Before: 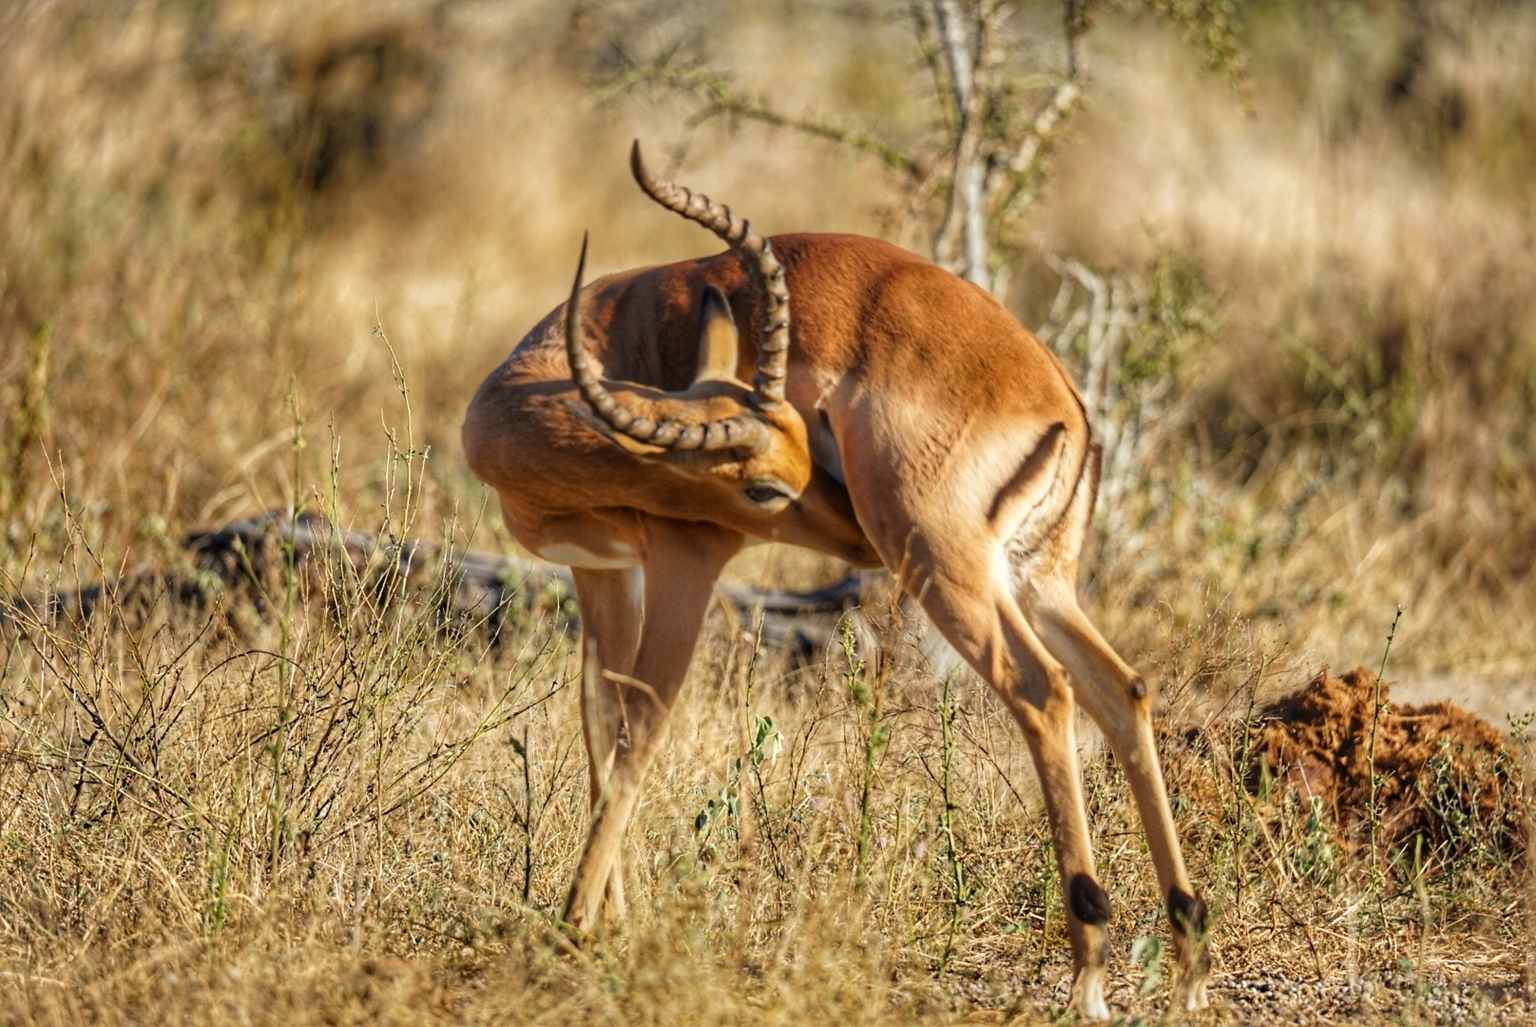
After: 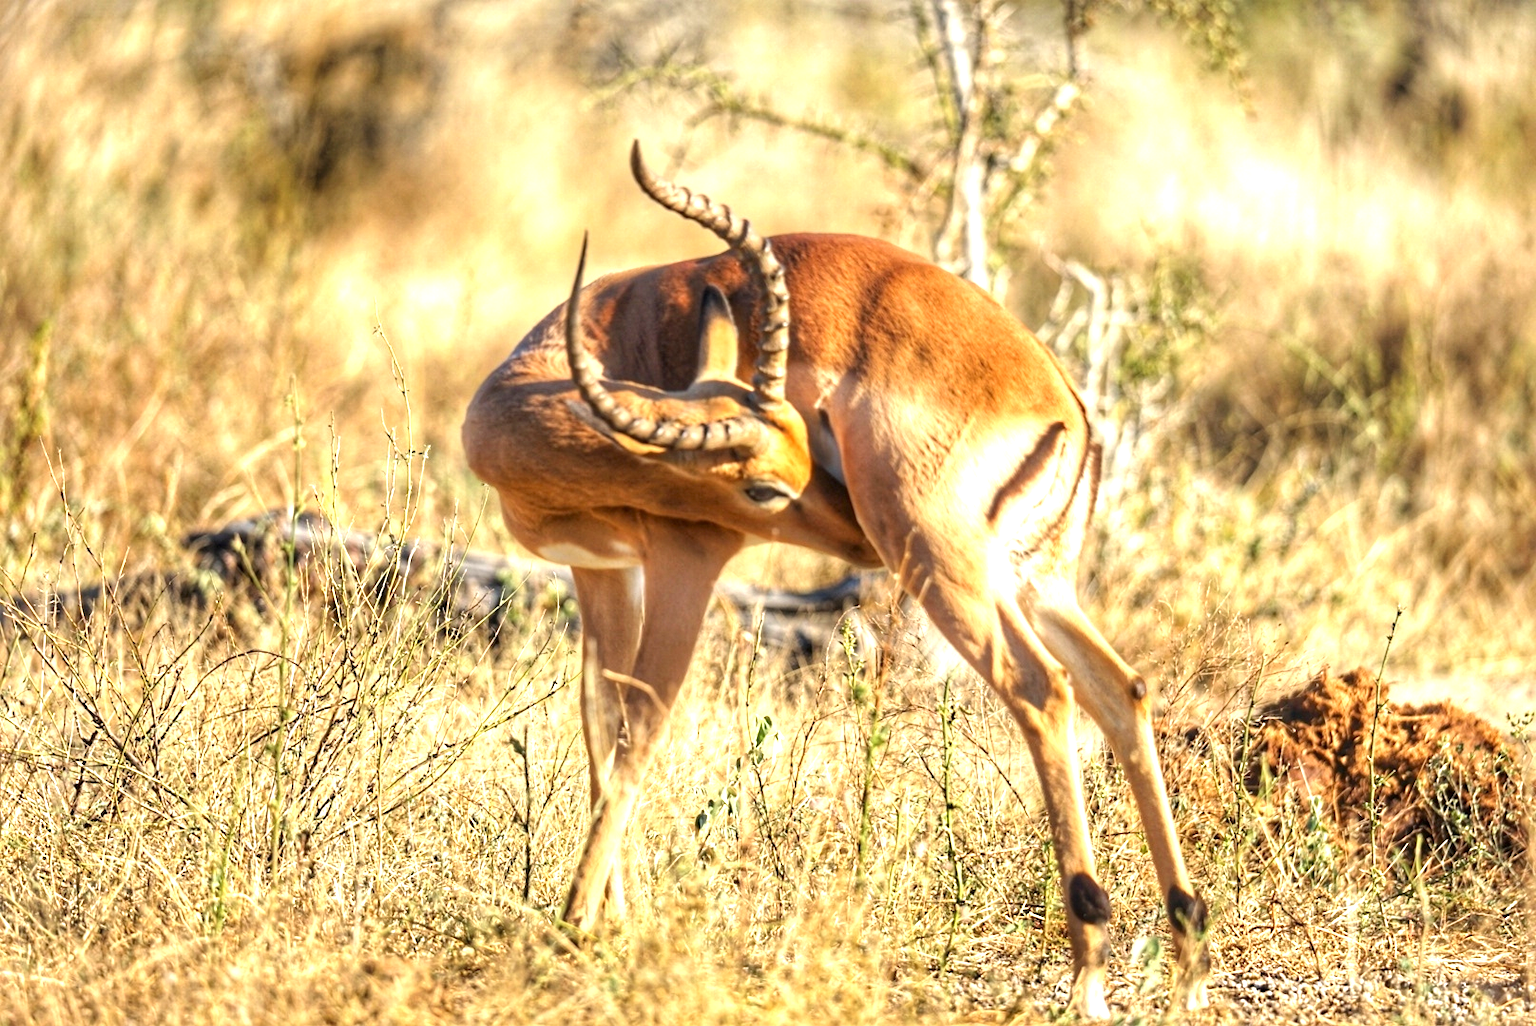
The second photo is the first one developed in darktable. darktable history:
exposure: exposure 1.2 EV, compensate highlight preservation false
rotate and perspective: automatic cropping off
